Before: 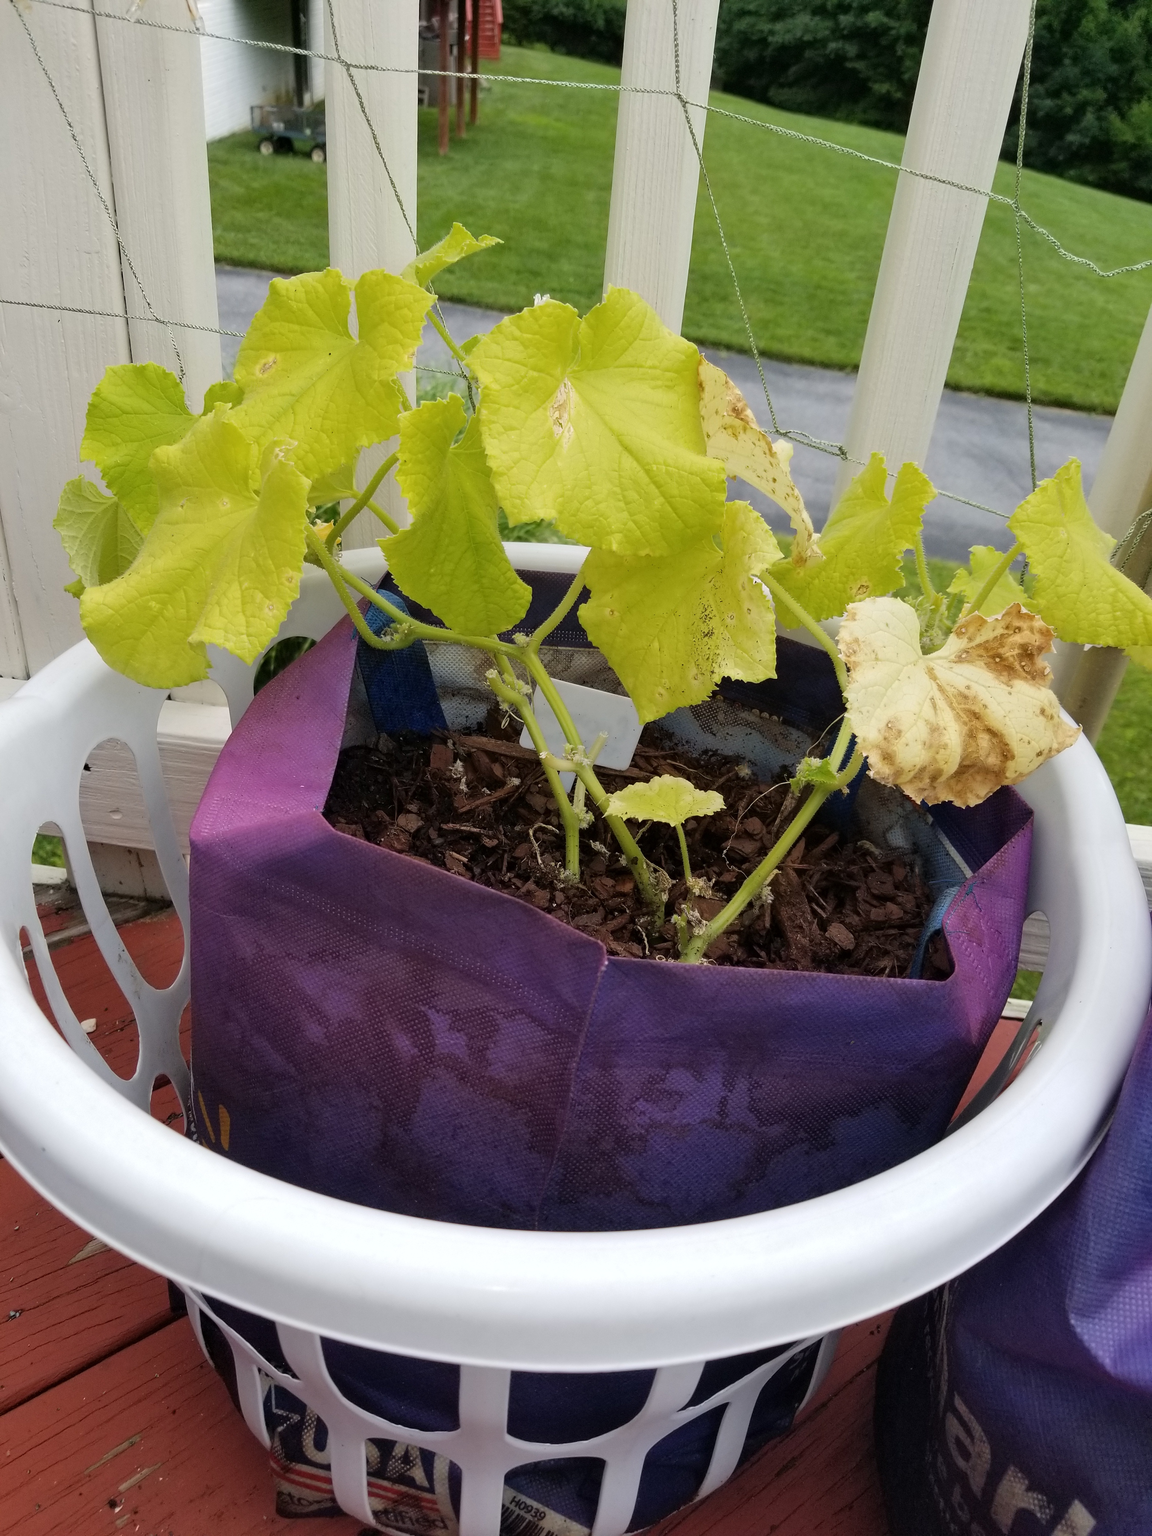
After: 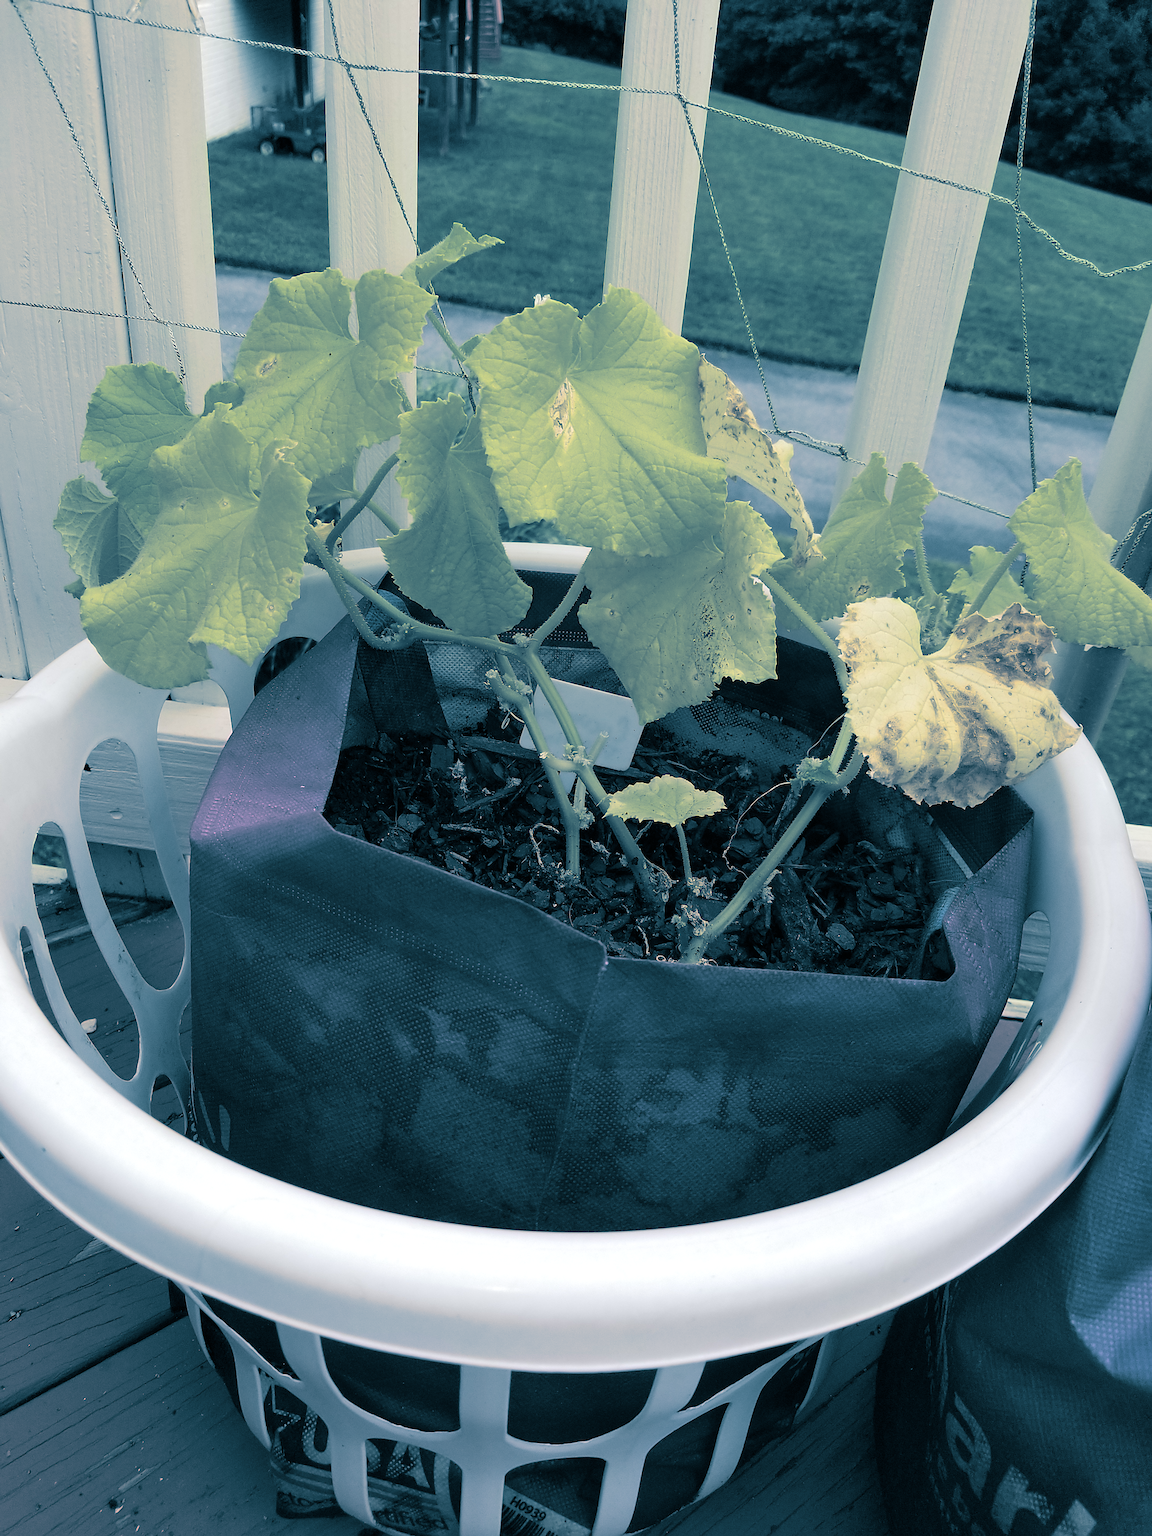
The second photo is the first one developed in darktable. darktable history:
split-toning: shadows › hue 212.4°, balance -70
sharpen: on, module defaults
shadows and highlights: shadows 12, white point adjustment 1.2, highlights -0.36, soften with gaussian
